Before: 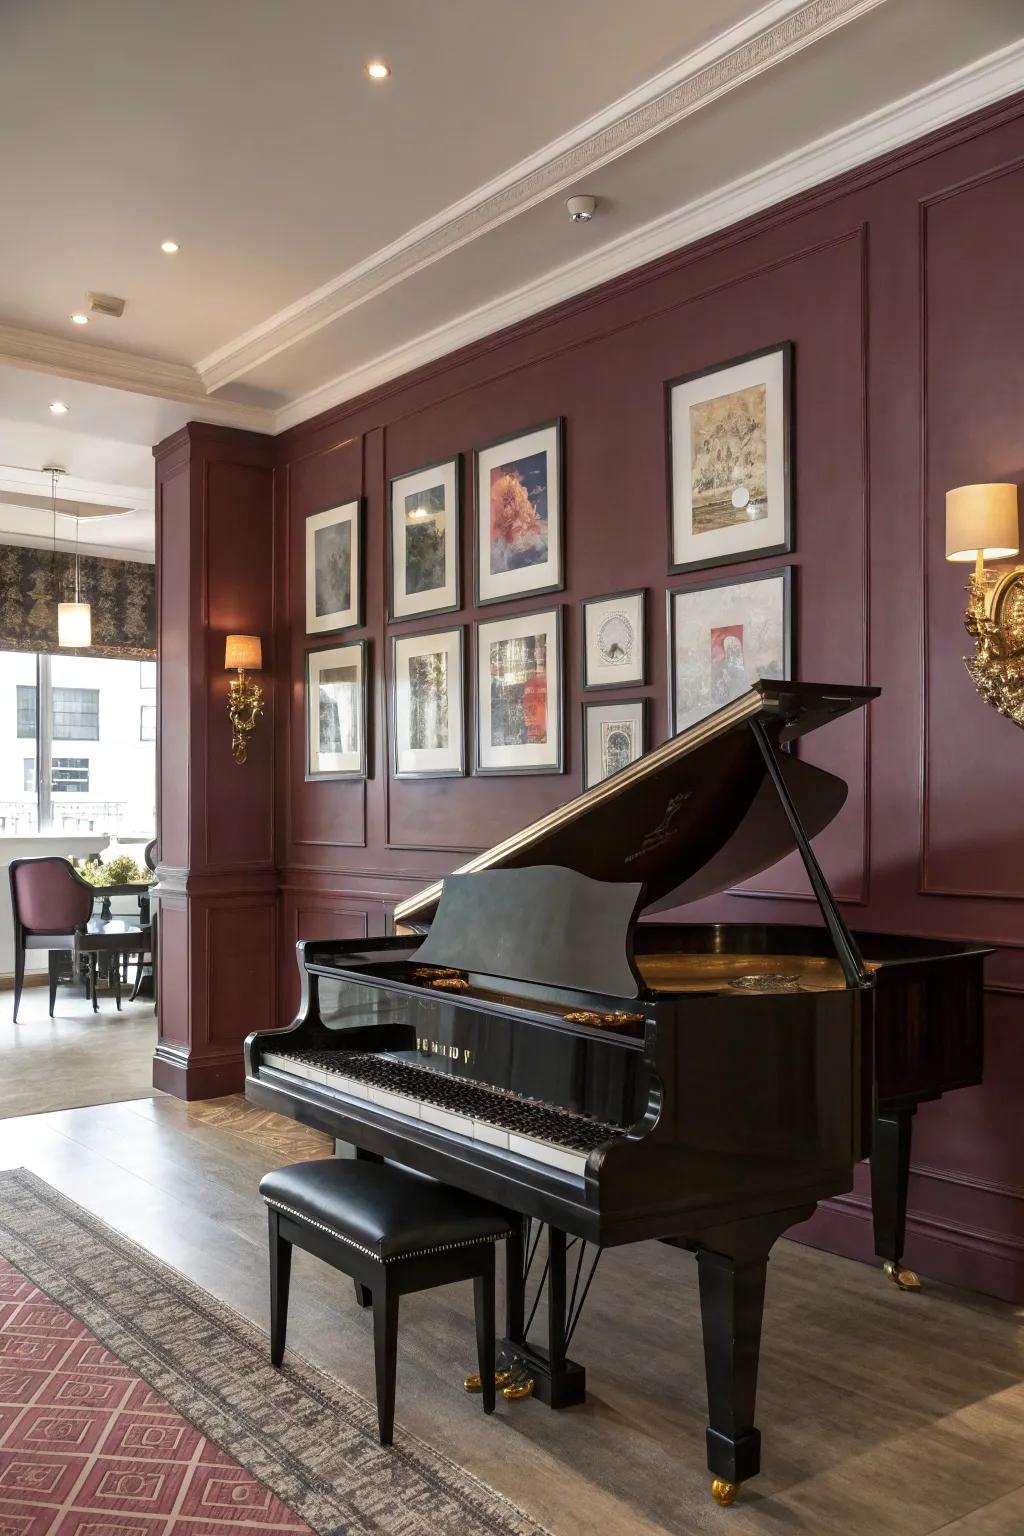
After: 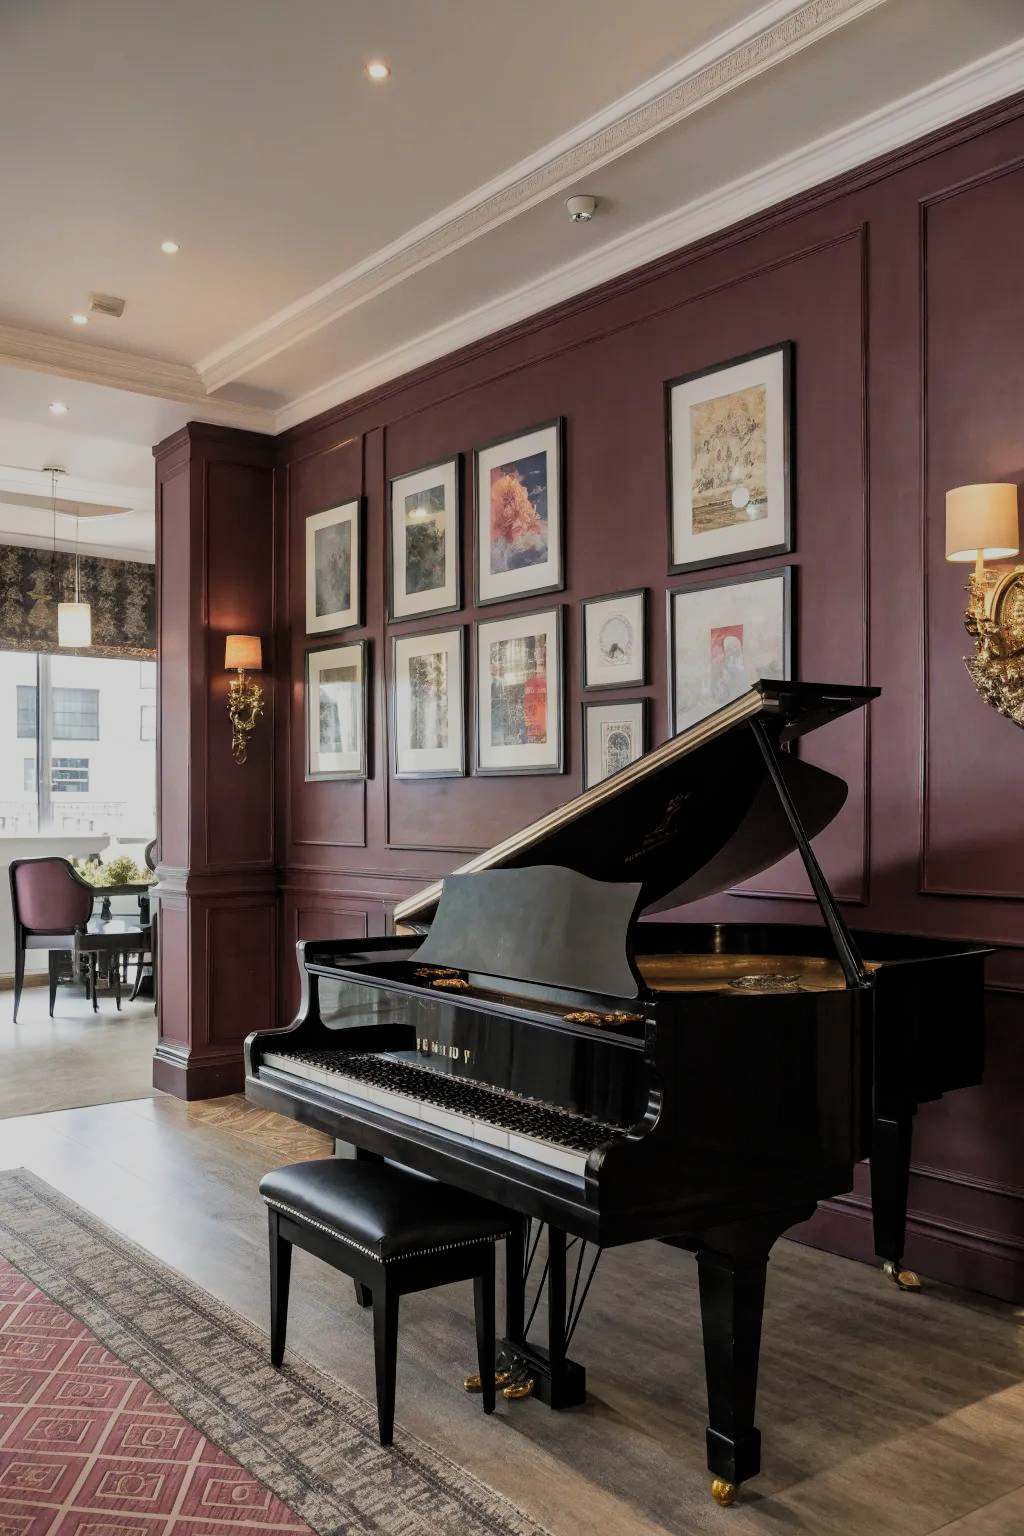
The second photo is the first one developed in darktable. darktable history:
filmic rgb: black relative exposure -7.41 EV, white relative exposure 4.82 EV, hardness 3.4, add noise in highlights 0, preserve chrominance luminance Y, color science v3 (2019), use custom middle-gray values true, contrast in highlights soft
